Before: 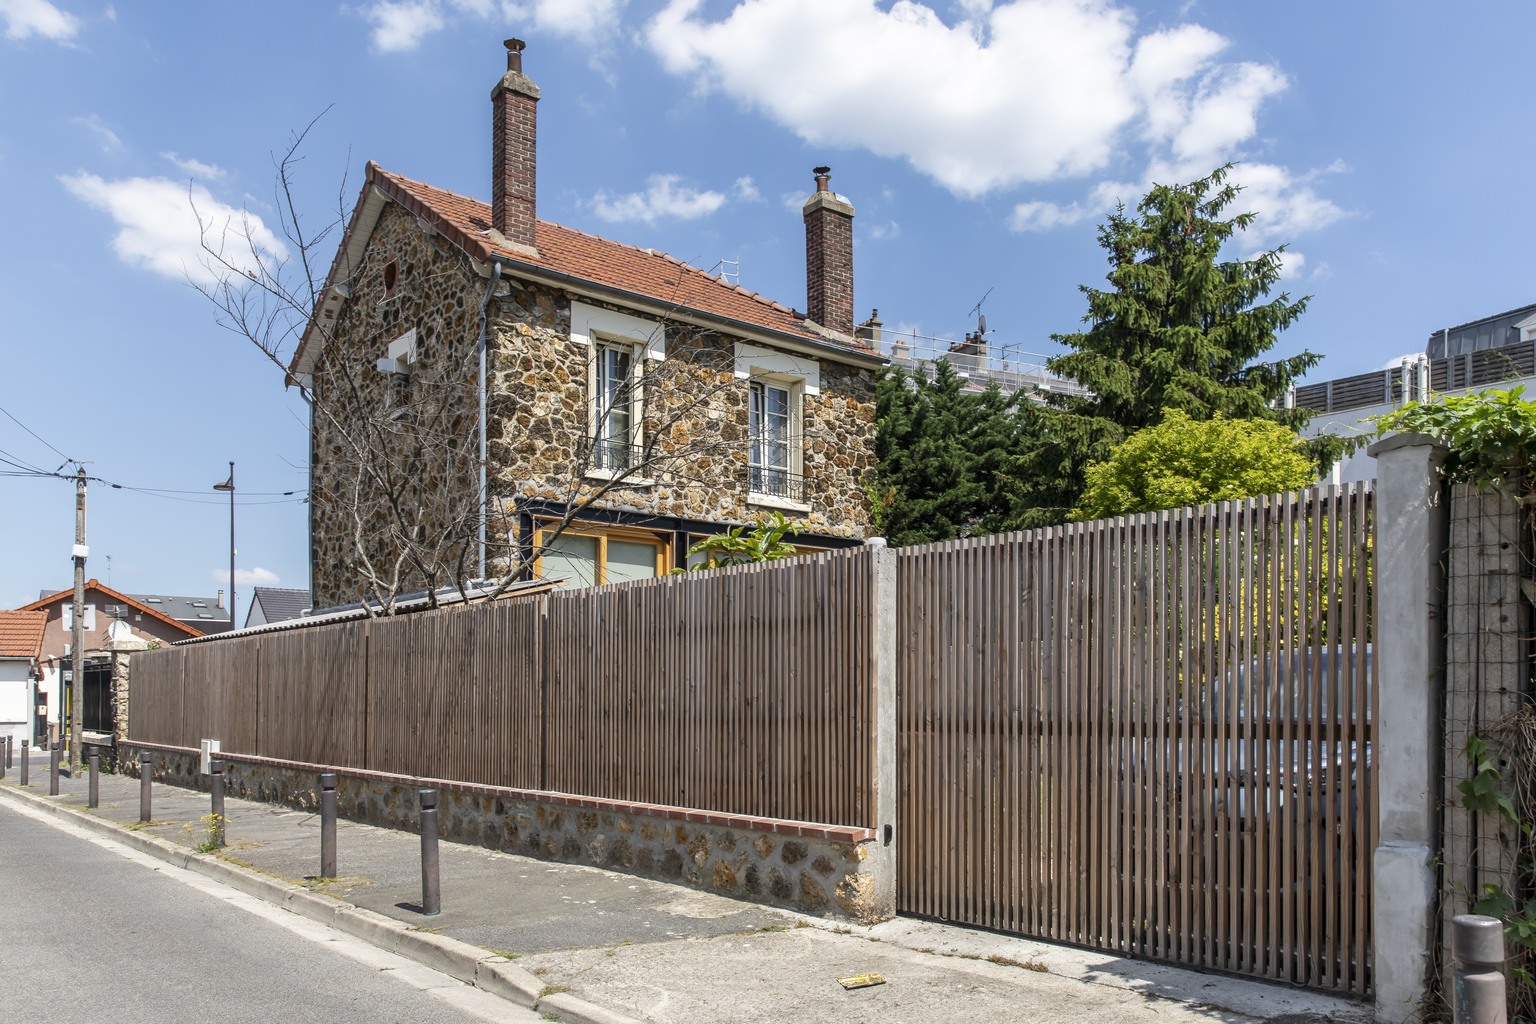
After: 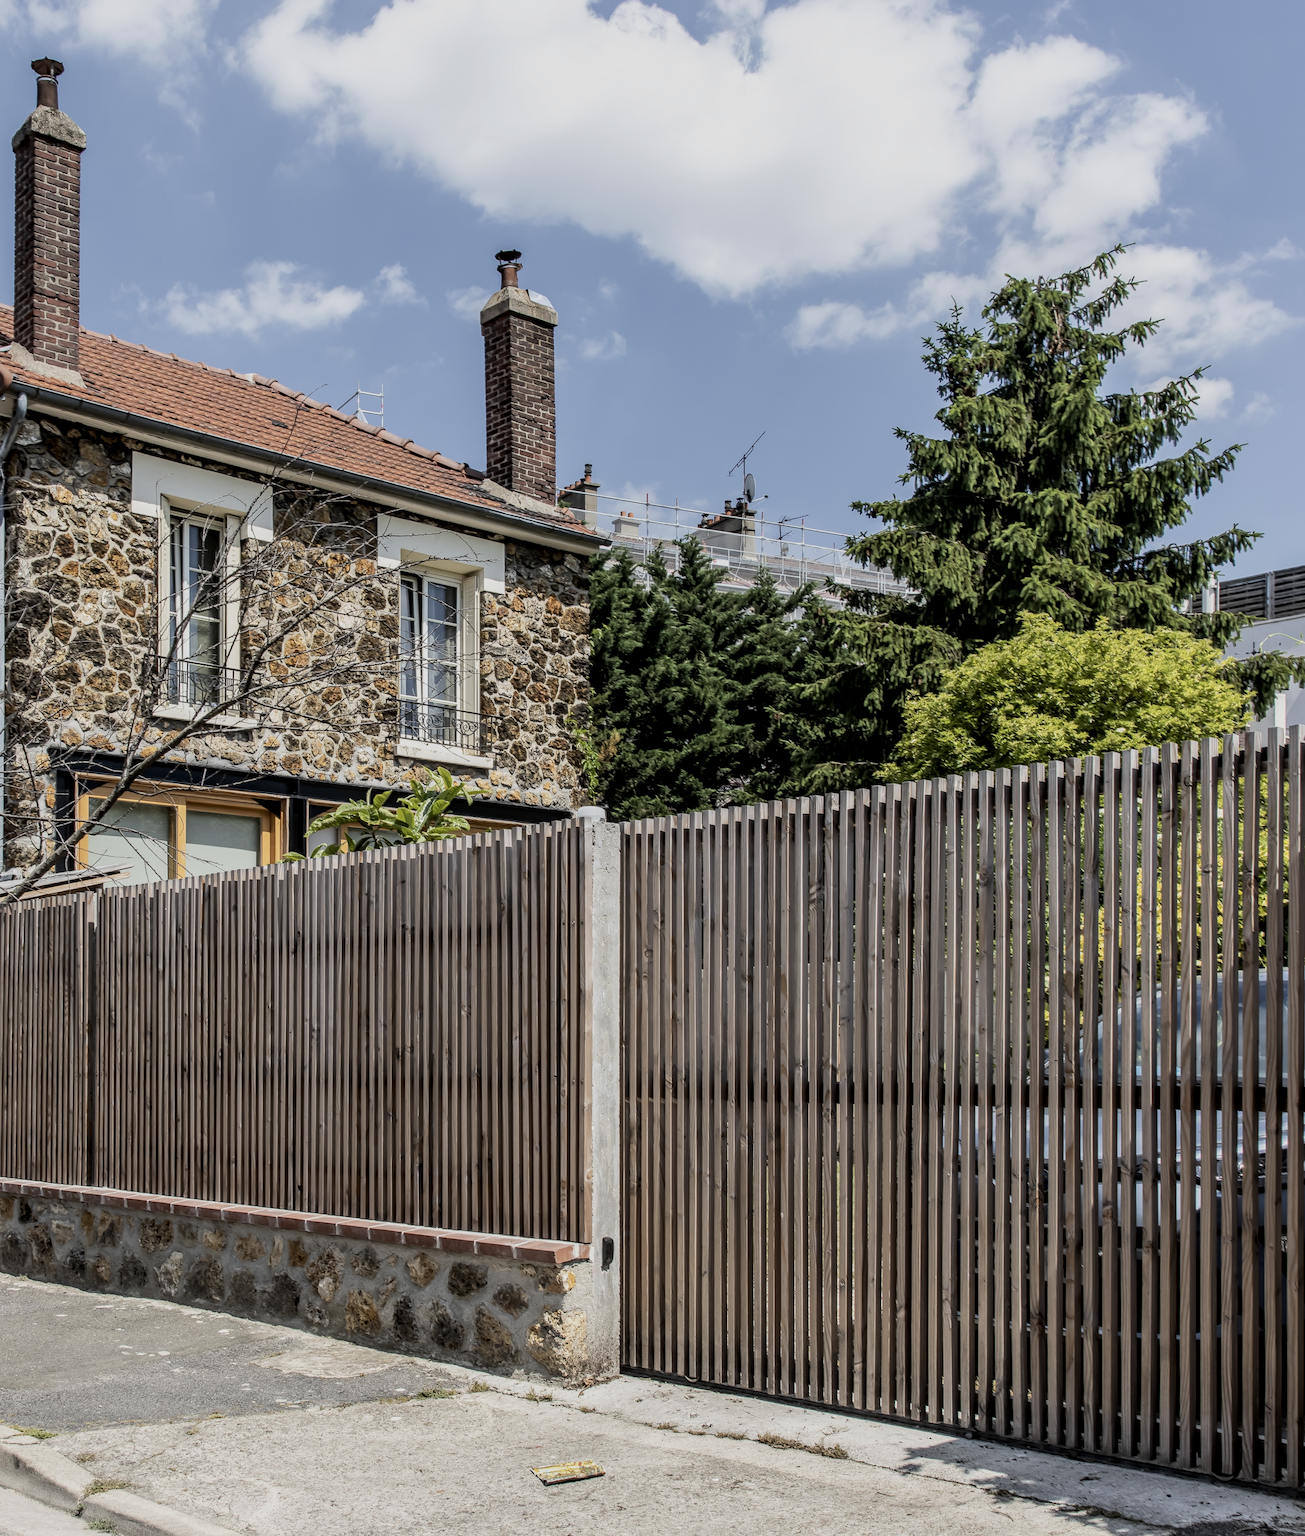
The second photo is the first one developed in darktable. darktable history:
crop: left 31.458%, top 0%, right 11.876%
contrast brightness saturation: contrast 0.11, saturation -0.17
filmic rgb: black relative exposure -7.65 EV, white relative exposure 4.56 EV, hardness 3.61, contrast 1.05
local contrast: on, module defaults
